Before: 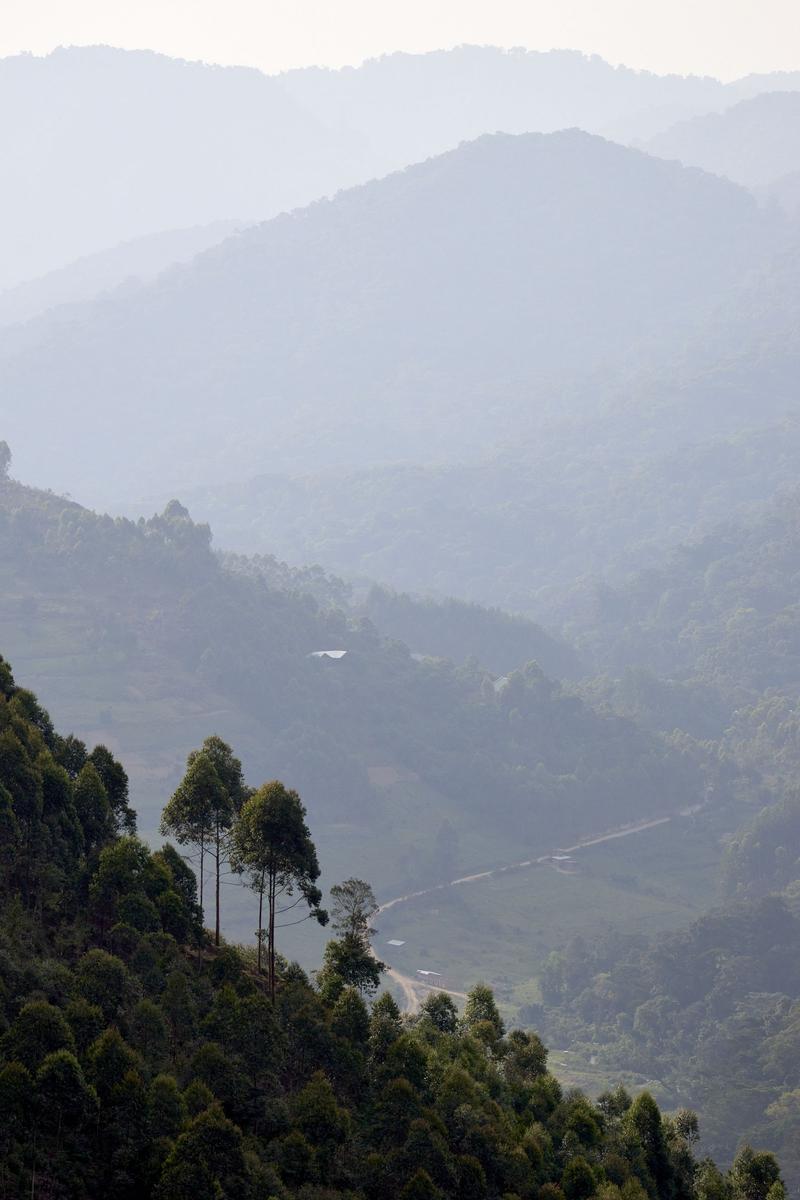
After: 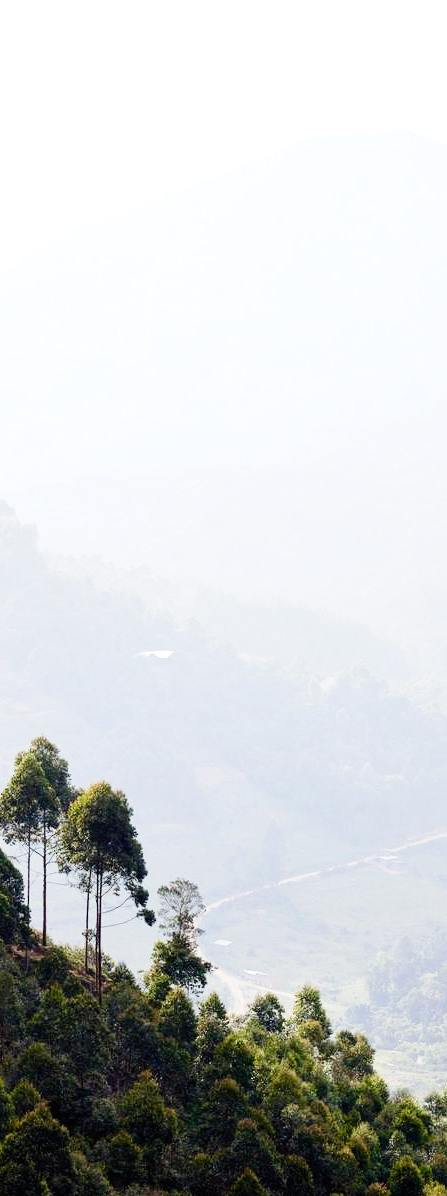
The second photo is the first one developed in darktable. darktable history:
tone equalizer: -7 EV 0.18 EV, -6 EV 0.12 EV, -5 EV 0.08 EV, -4 EV 0.04 EV, -2 EV -0.02 EV, -1 EV -0.04 EV, +0 EV -0.06 EV, luminance estimator HSV value / RGB max
base curve: curves: ch0 [(0, 0) (0, 0.001) (0.001, 0.001) (0.004, 0.002) (0.007, 0.004) (0.015, 0.013) (0.033, 0.045) (0.052, 0.096) (0.075, 0.17) (0.099, 0.241) (0.163, 0.42) (0.219, 0.55) (0.259, 0.616) (0.327, 0.722) (0.365, 0.765) (0.522, 0.873) (0.547, 0.881) (0.689, 0.919) (0.826, 0.952) (1, 1)], preserve colors none
exposure: black level correction 0, exposure 0.7 EV, compensate exposure bias true, compensate highlight preservation false
crop: left 21.674%, right 22.086%
